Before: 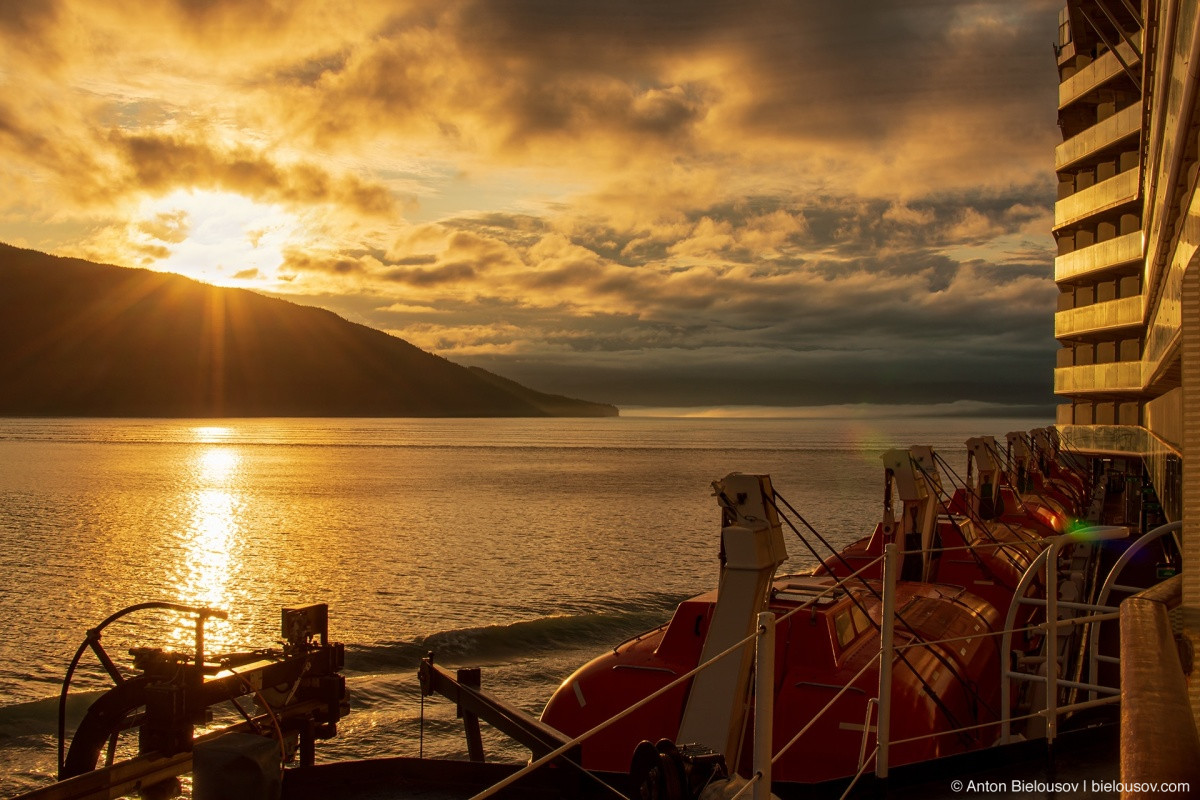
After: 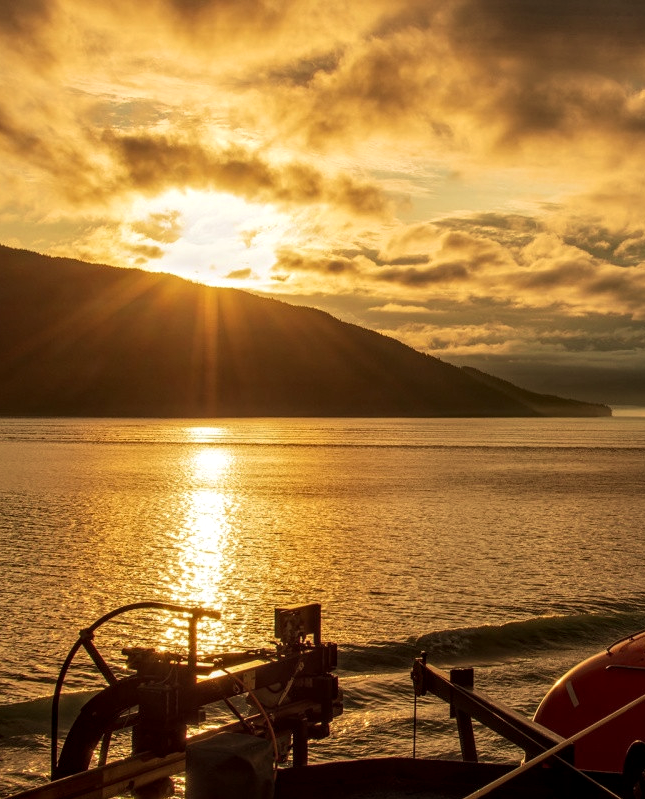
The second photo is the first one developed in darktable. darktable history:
crop: left 0.587%, right 45.588%, bottom 0.086%
velvia: strength 30%
local contrast: detail 130%
